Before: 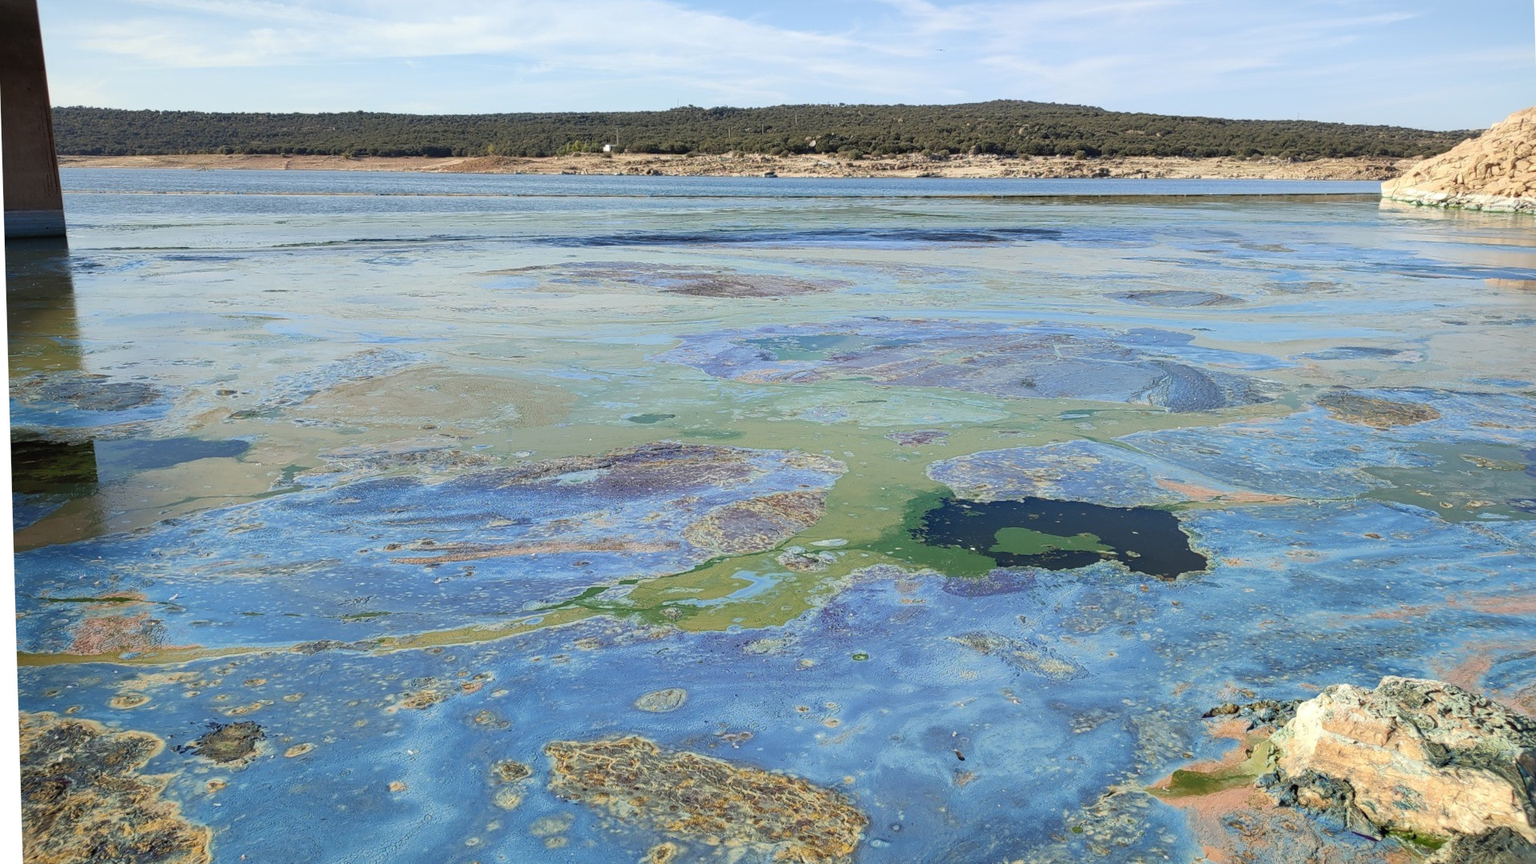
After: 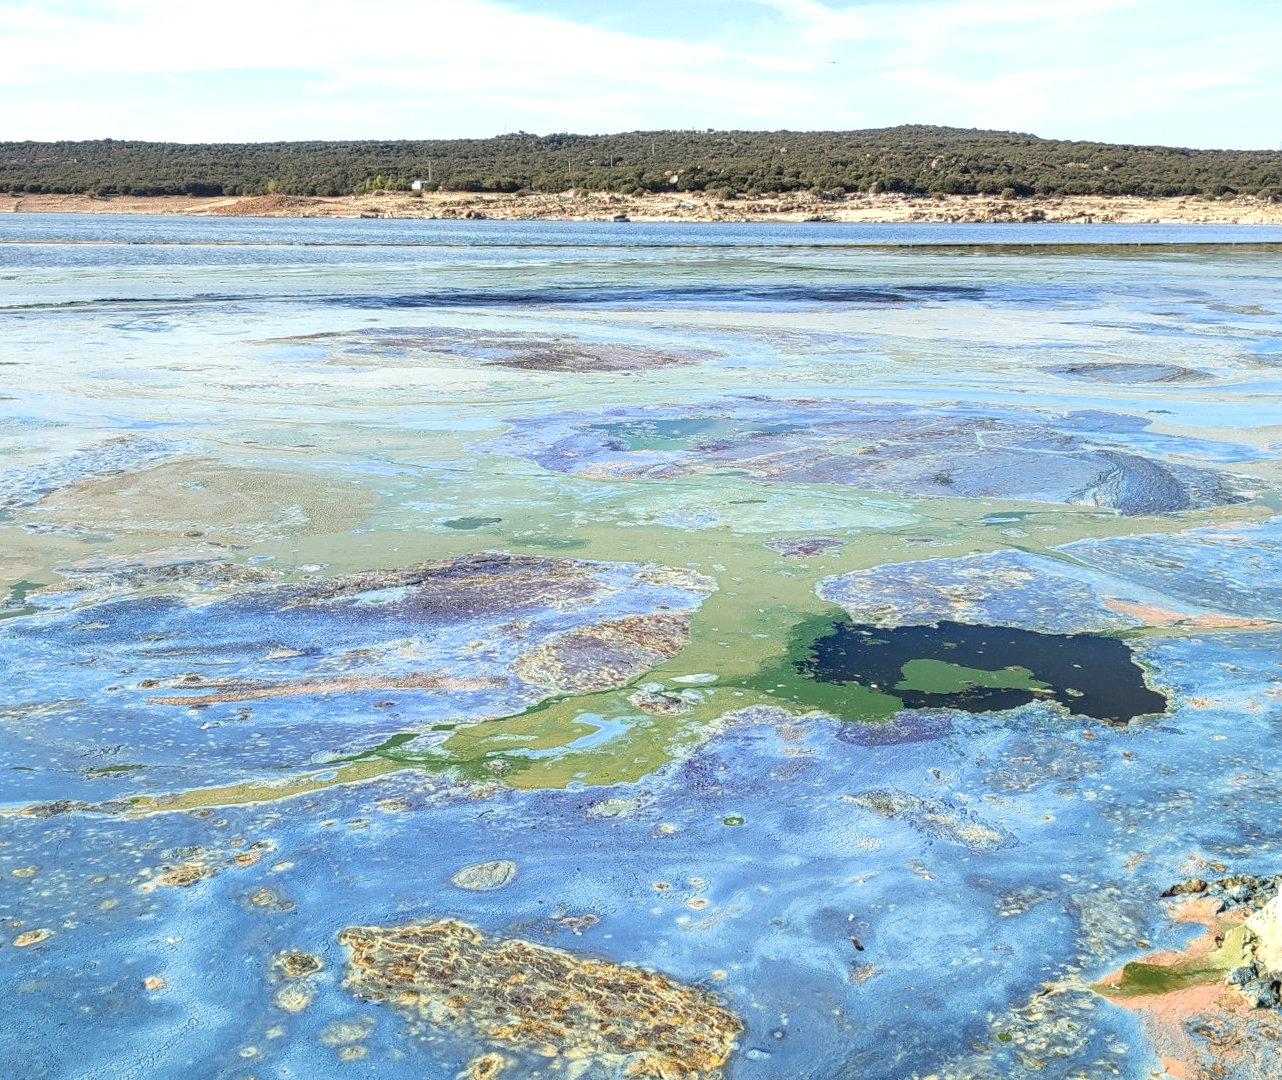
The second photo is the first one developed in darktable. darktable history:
crop and rotate: left 17.831%, right 15.391%
exposure: exposure 0.565 EV, compensate highlight preservation false
local contrast: on, module defaults
